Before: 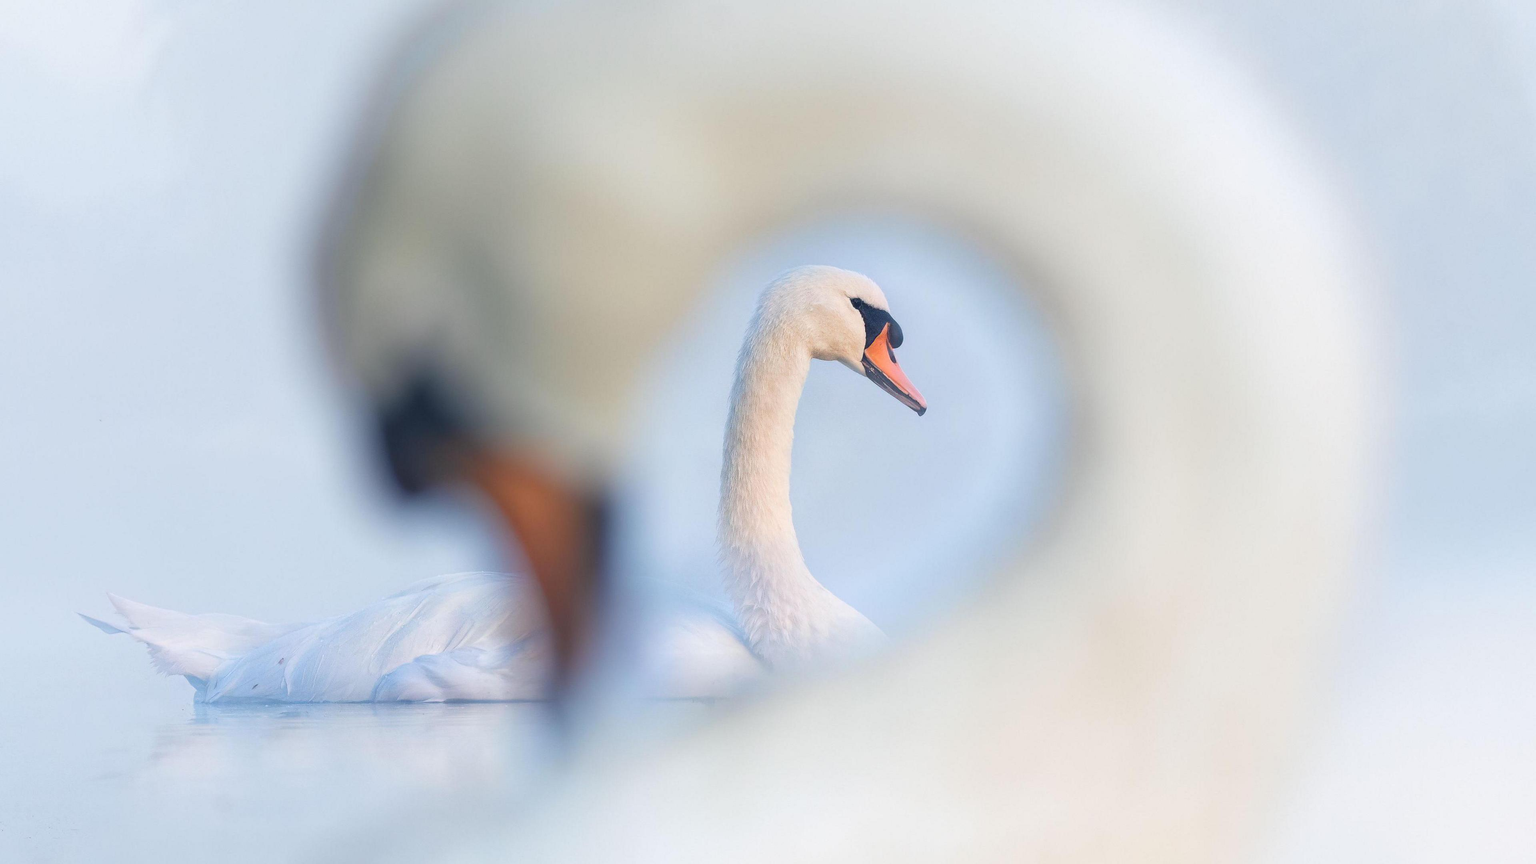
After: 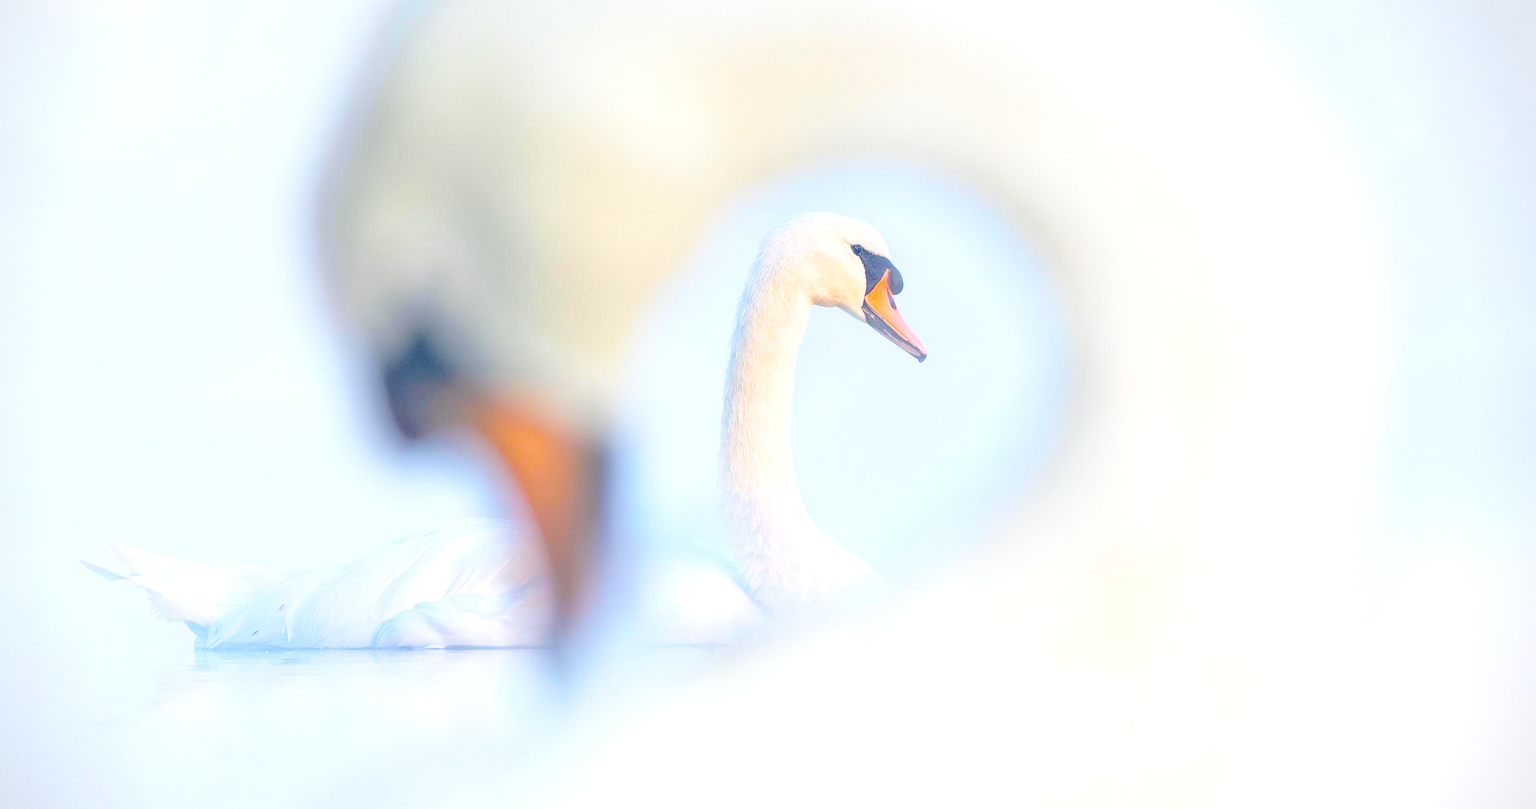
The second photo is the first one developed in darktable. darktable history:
crop and rotate: top 6.25%
contrast brightness saturation: brightness 0.28
exposure: black level correction 0.001, exposure 0.5 EV, compensate exposure bias true, compensate highlight preservation false
vignetting: fall-off start 92.6%, brightness -0.52, saturation -0.51, center (-0.012, 0)
tone curve: curves: ch0 [(0, 0) (0.003, 0.002) (0.011, 0.008) (0.025, 0.016) (0.044, 0.026) (0.069, 0.04) (0.1, 0.061) (0.136, 0.104) (0.177, 0.15) (0.224, 0.22) (0.277, 0.307) (0.335, 0.399) (0.399, 0.492) (0.468, 0.575) (0.543, 0.638) (0.623, 0.701) (0.709, 0.778) (0.801, 0.85) (0.898, 0.934) (1, 1)], preserve colors none
color balance rgb: linear chroma grading › global chroma 10%, perceptual saturation grading › global saturation 30%, global vibrance 10%
local contrast: on, module defaults
